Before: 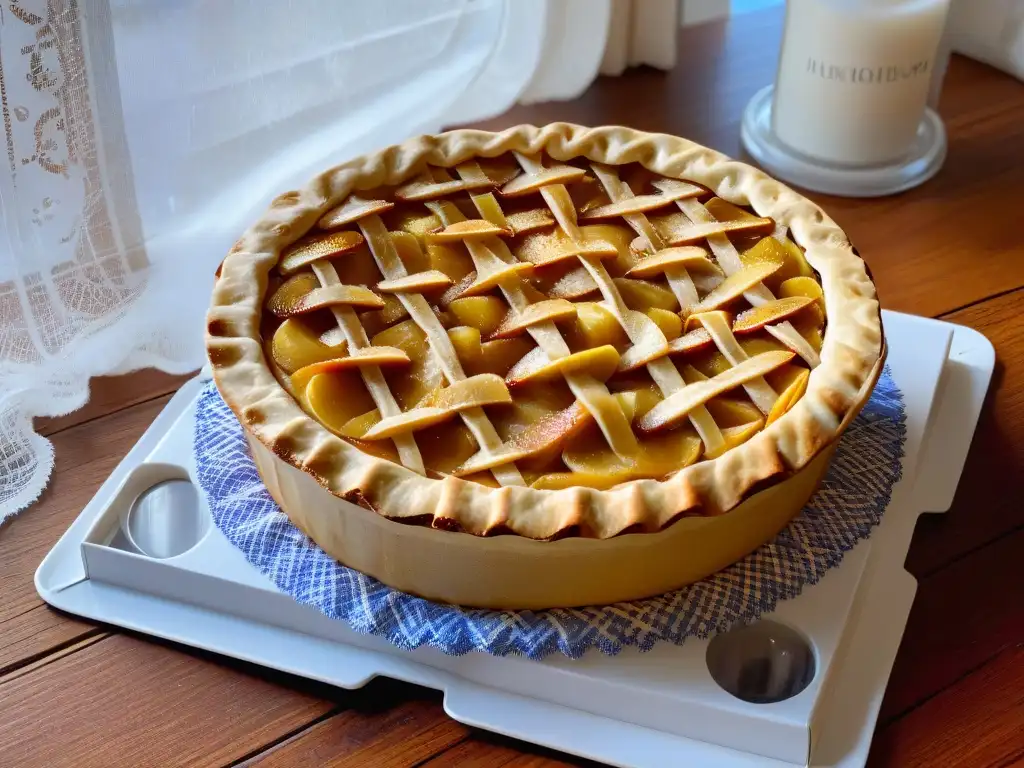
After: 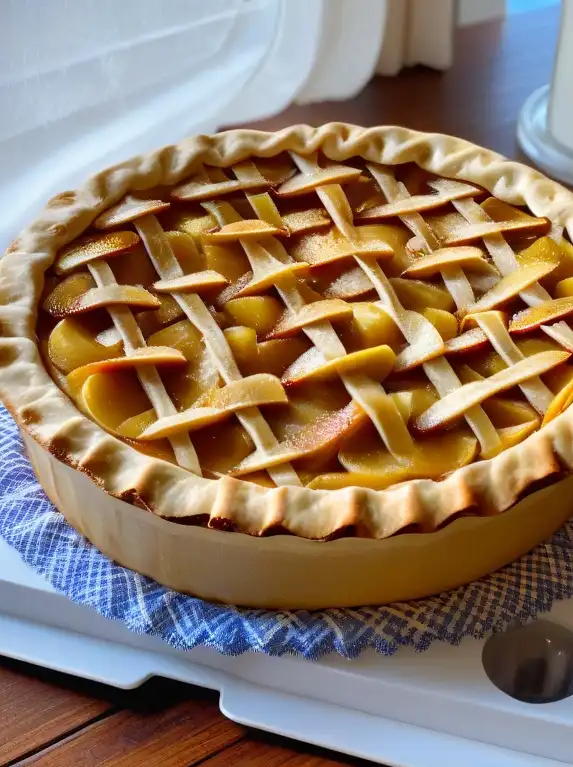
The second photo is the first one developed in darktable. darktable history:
crop: left 21.896%, right 21.977%, bottom 0%
